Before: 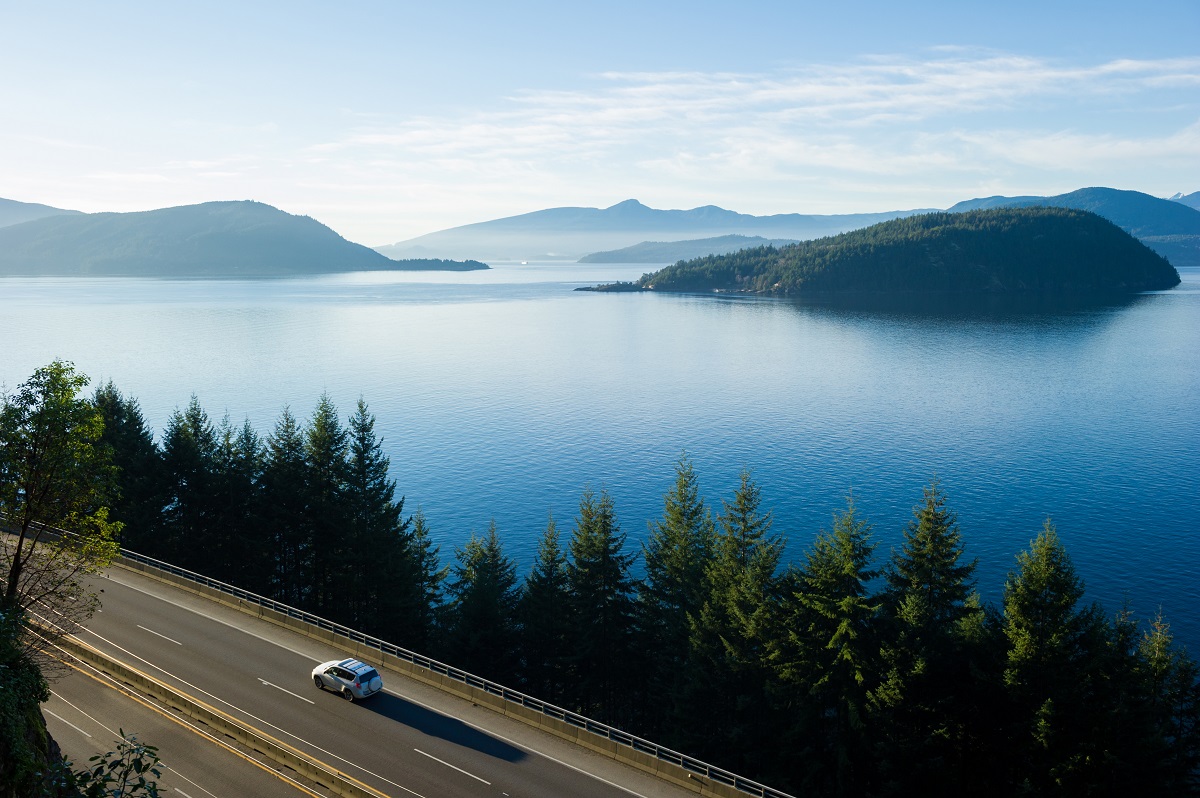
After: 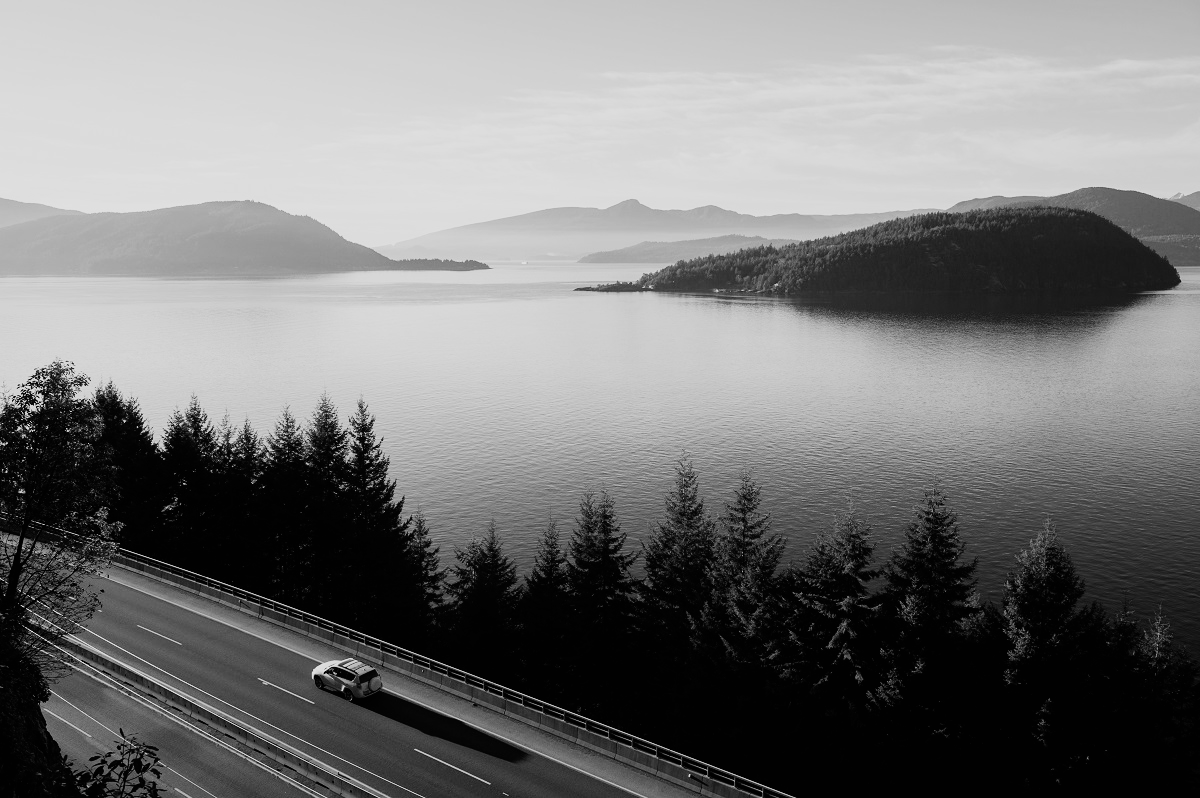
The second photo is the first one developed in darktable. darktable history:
monochrome: on, module defaults
sigmoid: contrast 1.69, skew -0.23, preserve hue 0%, red attenuation 0.1, red rotation 0.035, green attenuation 0.1, green rotation -0.017, blue attenuation 0.15, blue rotation -0.052, base primaries Rec2020
